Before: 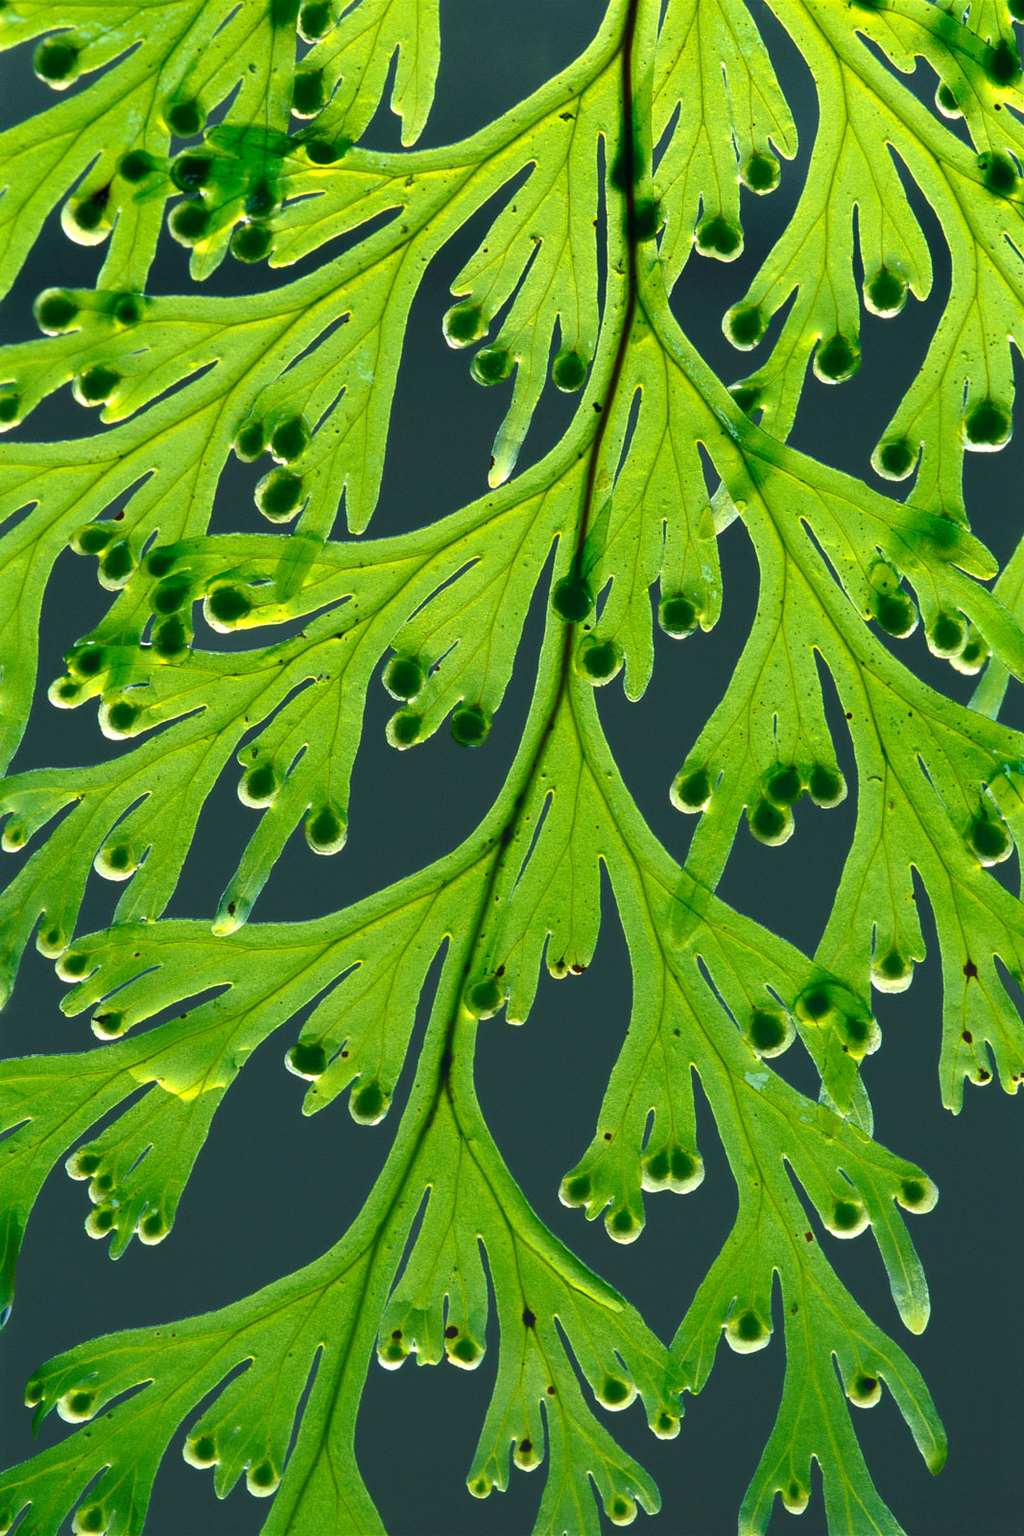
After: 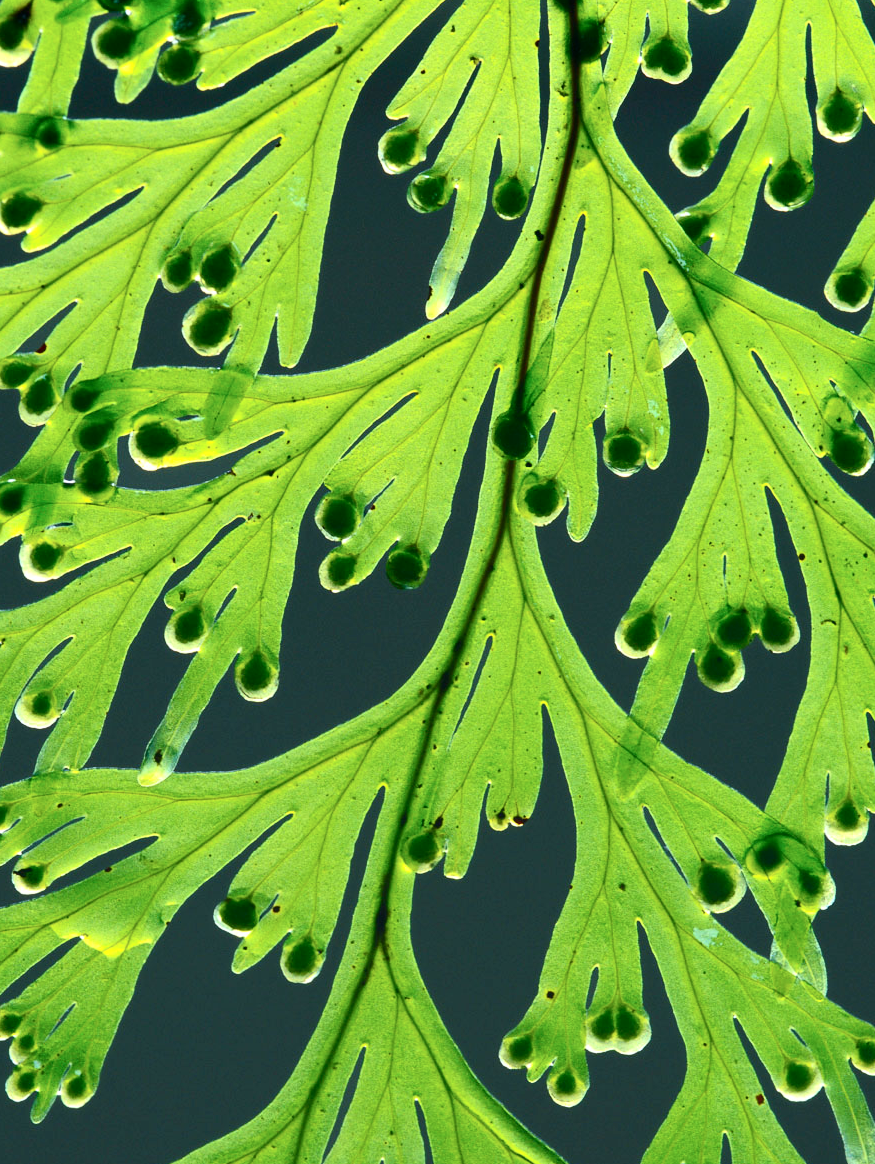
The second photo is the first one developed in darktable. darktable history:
contrast brightness saturation: contrast 0.24, brightness 0.09
crop: left 7.856%, top 11.836%, right 10.12%, bottom 15.387%
